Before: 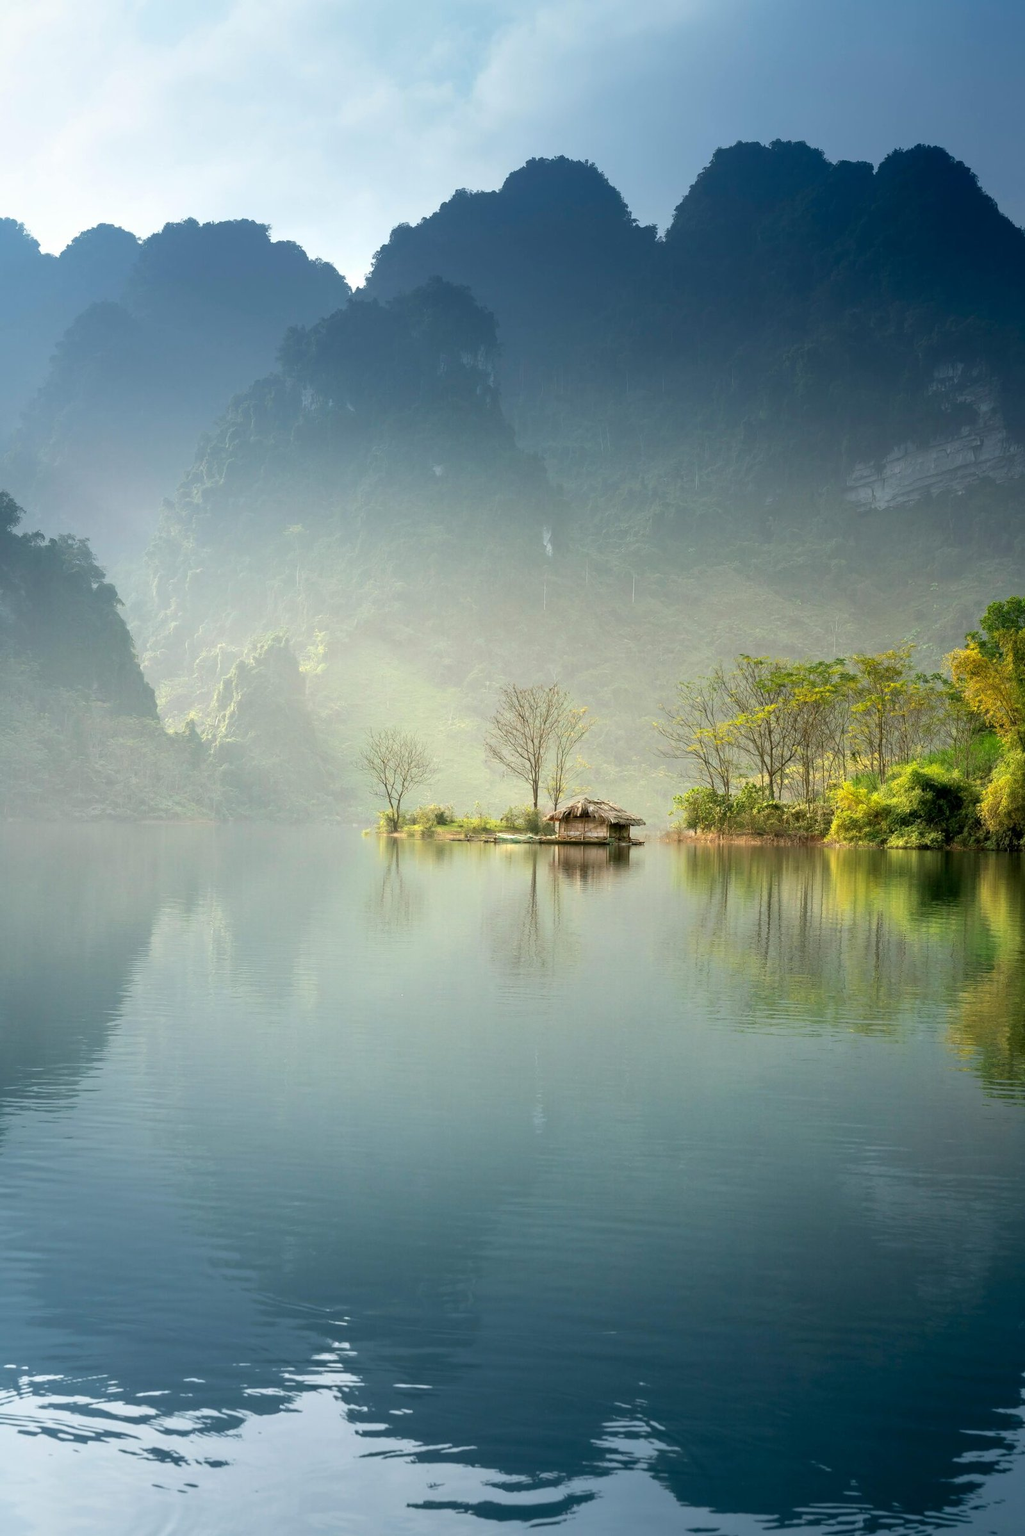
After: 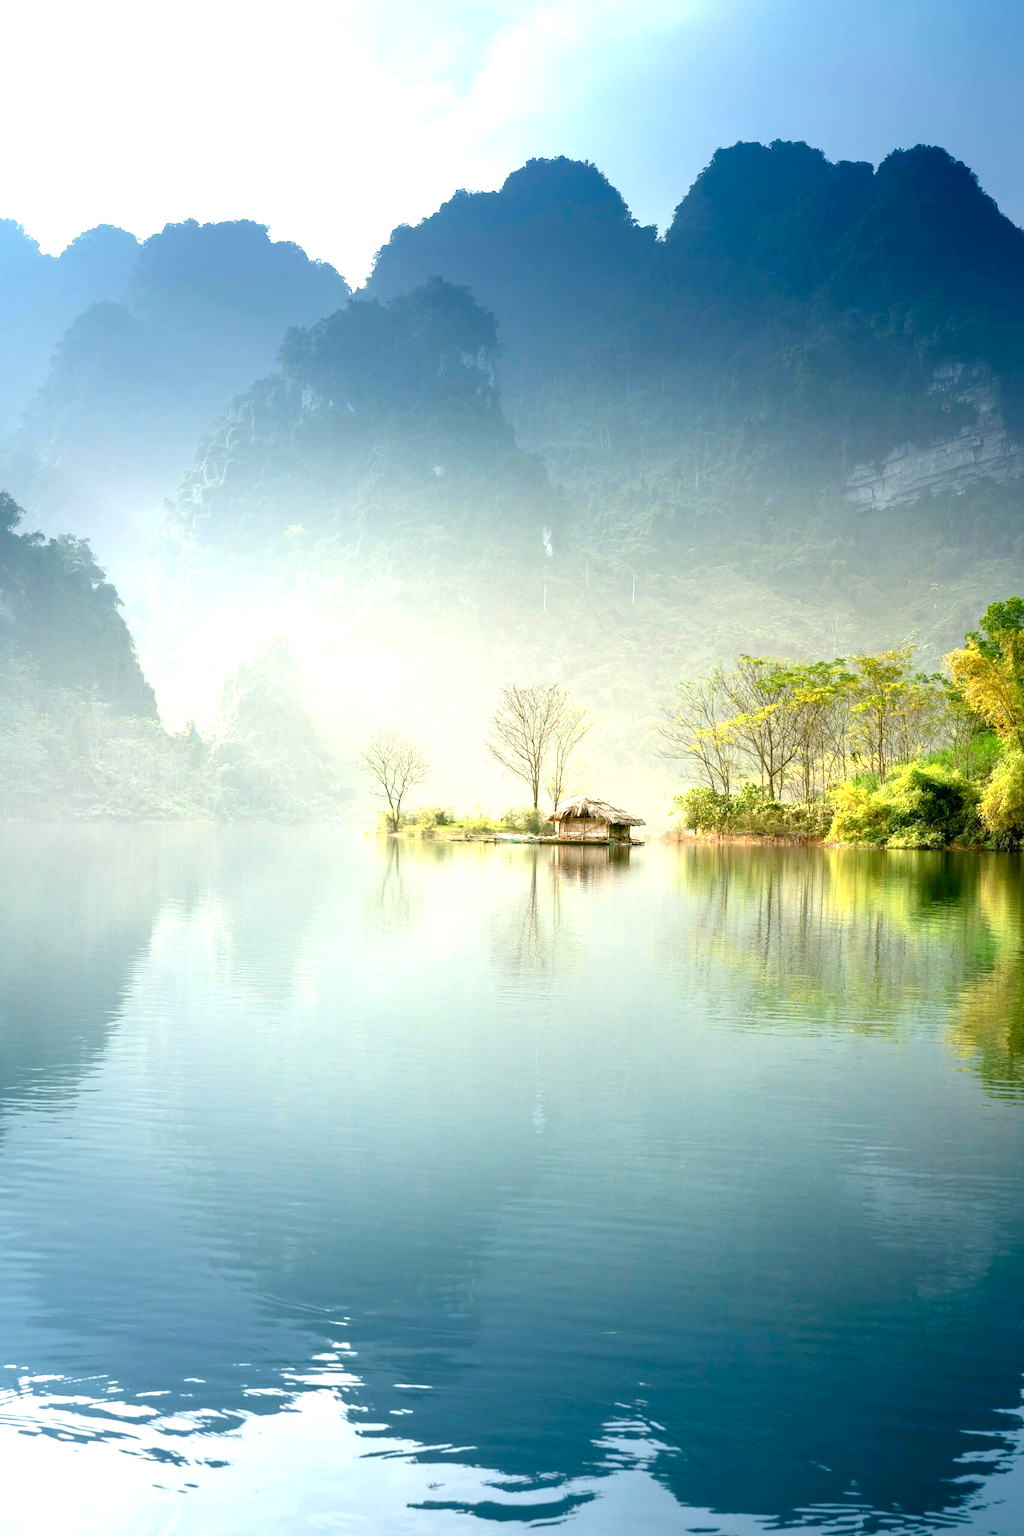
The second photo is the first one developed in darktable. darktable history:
exposure: black level correction 0, exposure 1 EV, compensate exposure bias true, compensate highlight preservation false
color balance rgb: perceptual saturation grading › global saturation 20%, perceptual saturation grading › highlights -25%, perceptual saturation grading › shadows 25%
